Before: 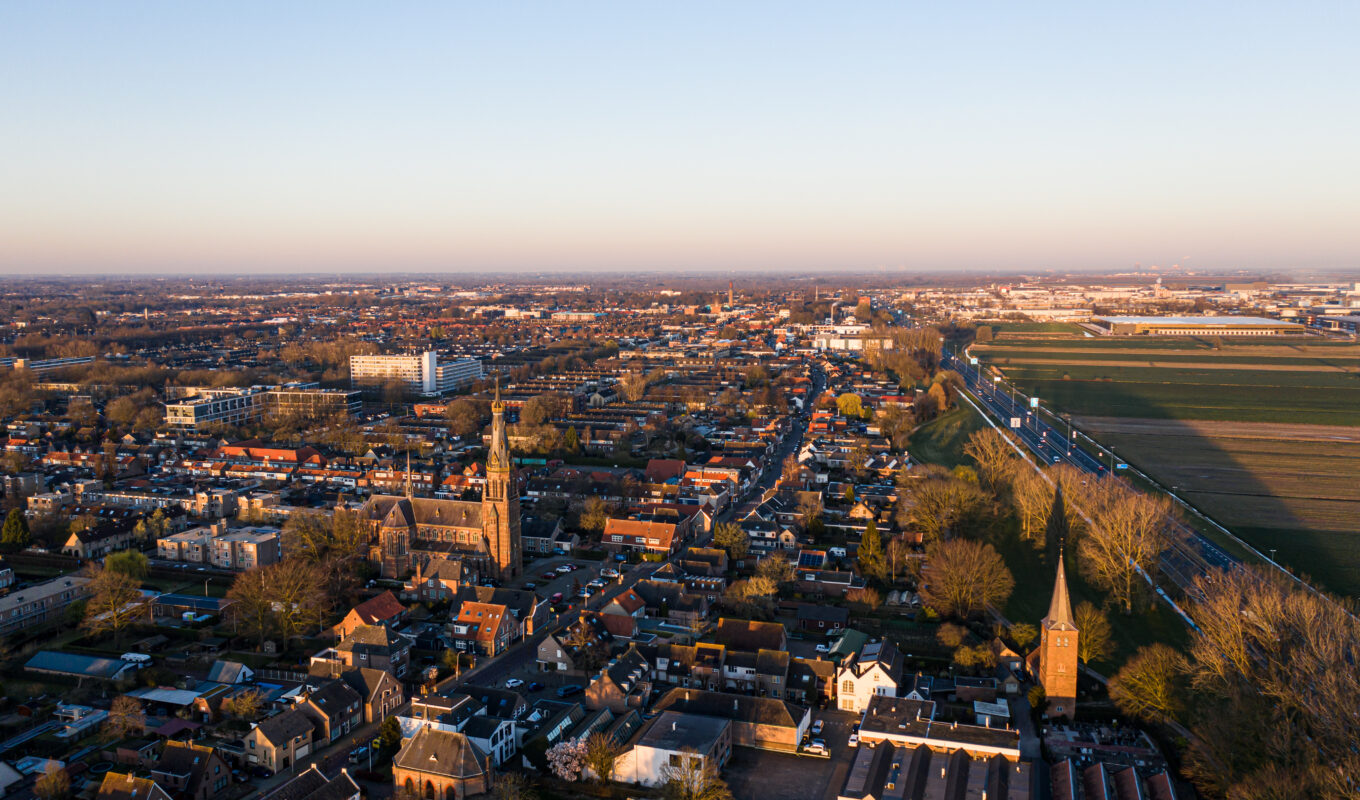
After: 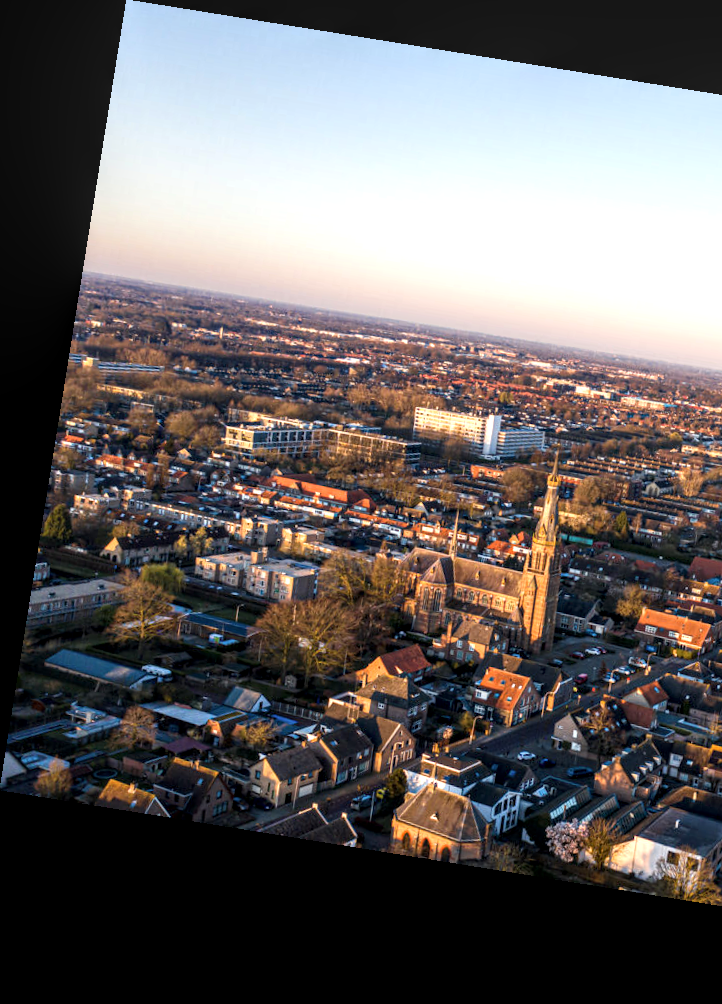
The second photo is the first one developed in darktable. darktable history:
crop and rotate: left 0%, top 0%, right 50.845%
local contrast: detail 140%
rotate and perspective: rotation 9.12°, automatic cropping off
exposure: black level correction 0, exposure 0.5 EV, compensate highlight preservation false
